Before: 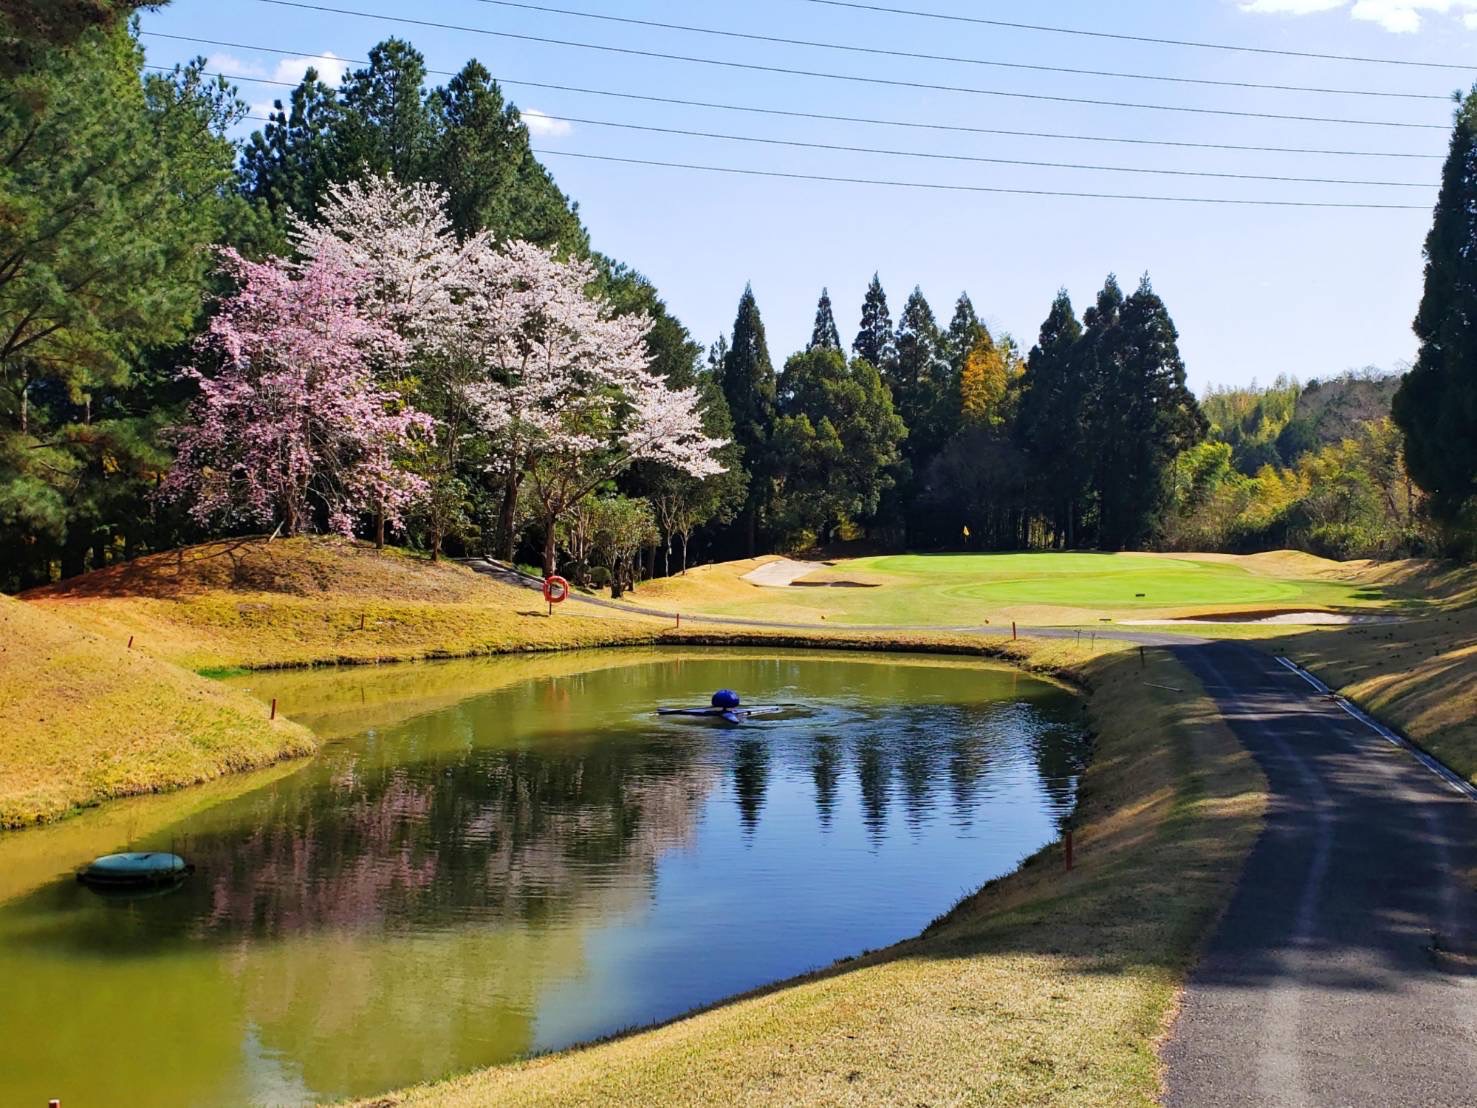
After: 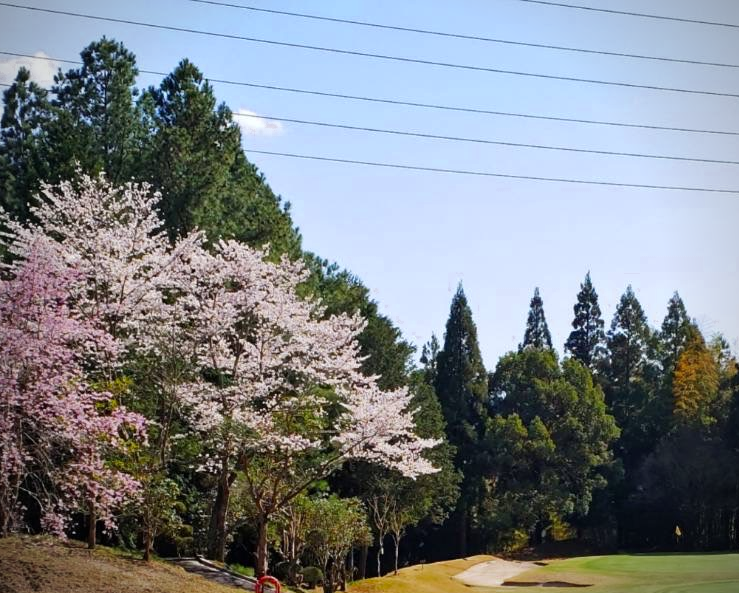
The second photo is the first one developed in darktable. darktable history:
crop: left 19.556%, right 30.401%, bottom 46.458%
vignetting: on, module defaults
color zones: curves: ch0 [(0.27, 0.396) (0.563, 0.504) (0.75, 0.5) (0.787, 0.307)]
